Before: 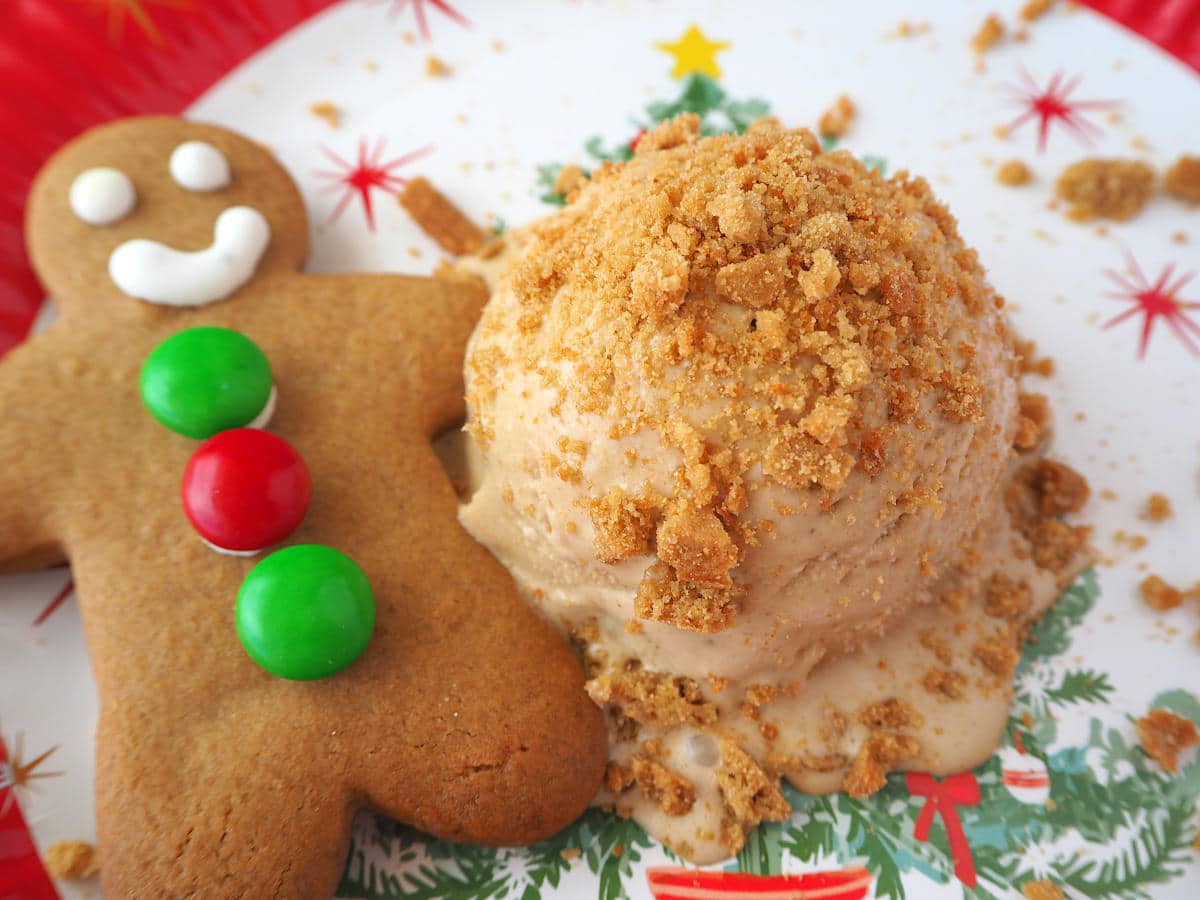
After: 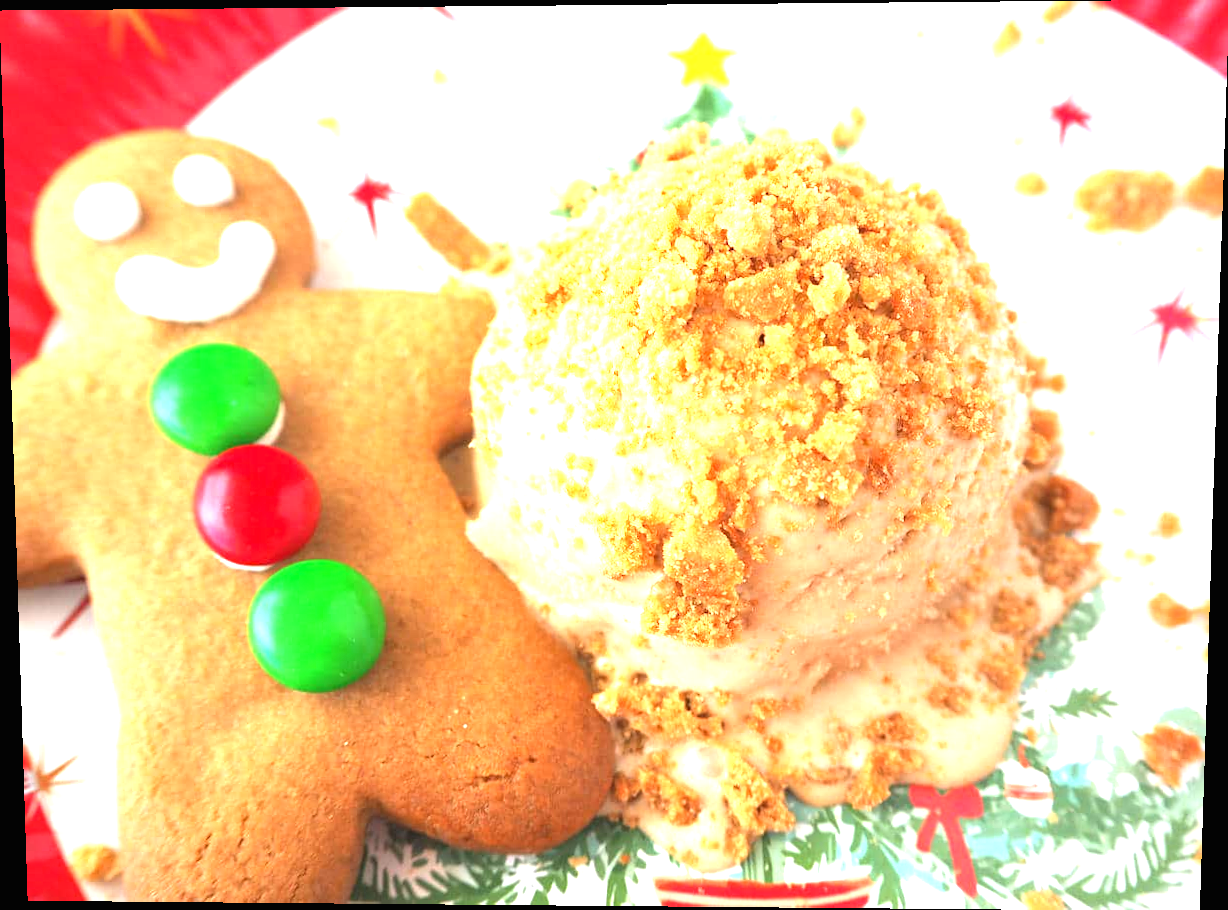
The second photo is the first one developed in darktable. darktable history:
exposure: black level correction 0, exposure 1.675 EV, compensate exposure bias true, compensate highlight preservation false
rotate and perspective: lens shift (vertical) 0.048, lens shift (horizontal) -0.024, automatic cropping off
